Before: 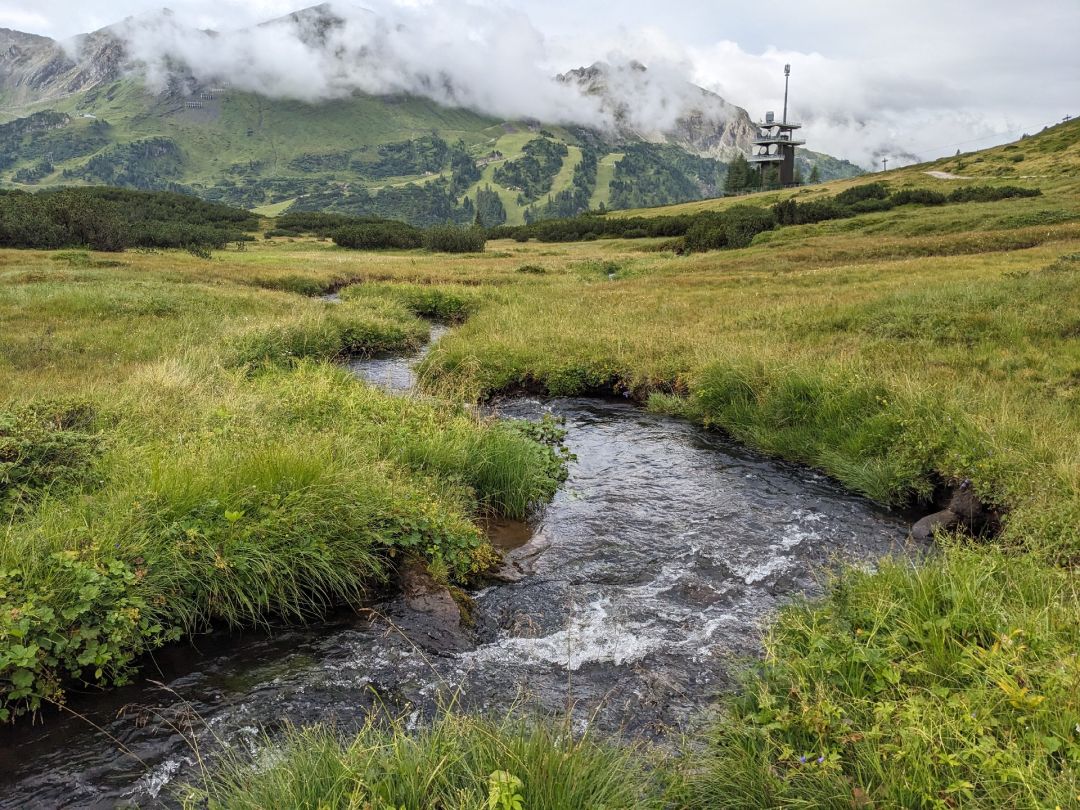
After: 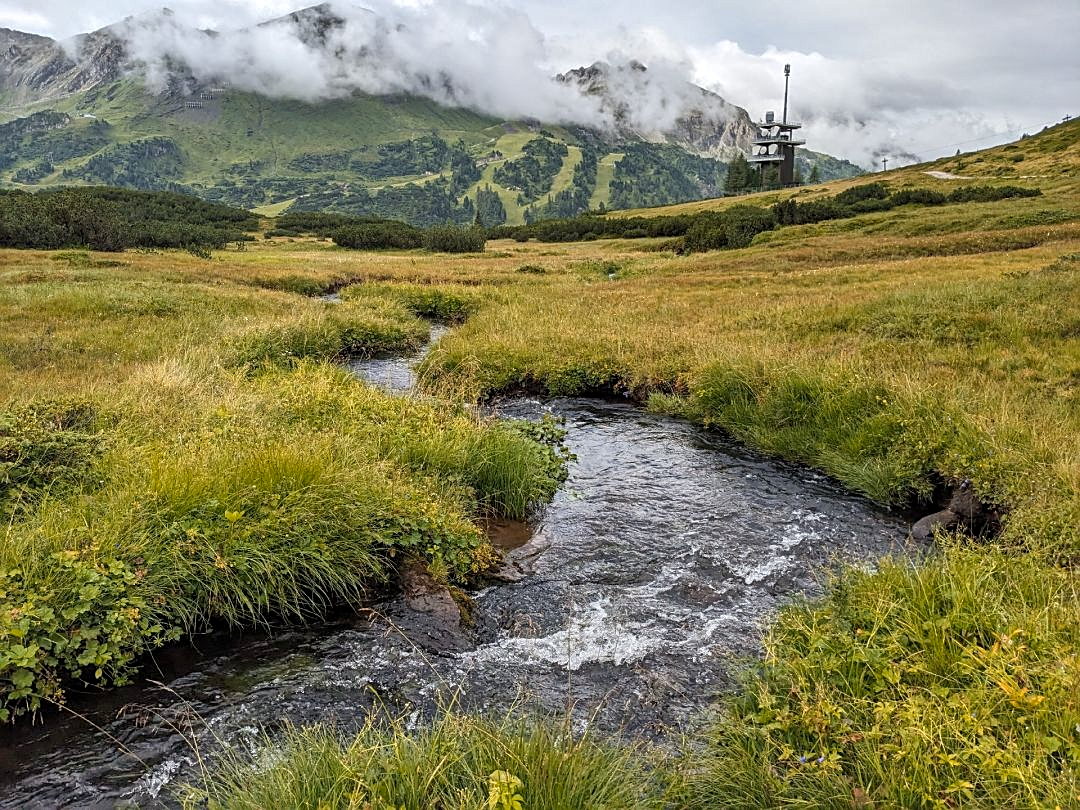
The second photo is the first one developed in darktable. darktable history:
sharpen: on, module defaults
shadows and highlights: highlights color adjustment 0%, soften with gaussian
color zones: curves: ch1 [(0.239, 0.552) (0.75, 0.5)]; ch2 [(0.25, 0.462) (0.749, 0.457)], mix 25.94%
local contrast: highlights 100%, shadows 100%, detail 120%, midtone range 0.2
